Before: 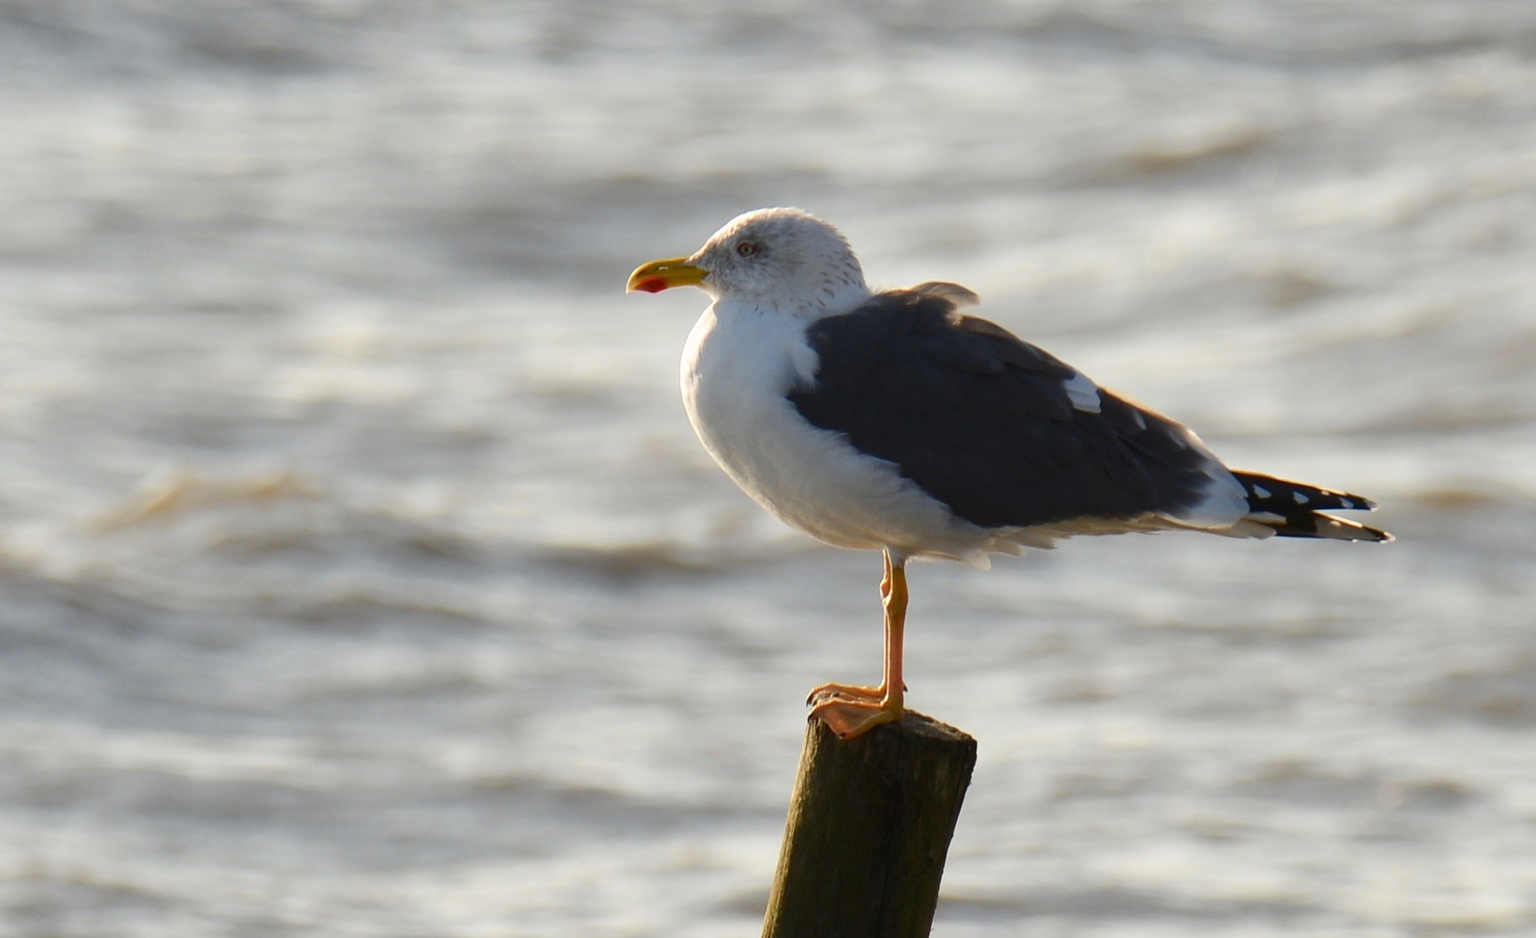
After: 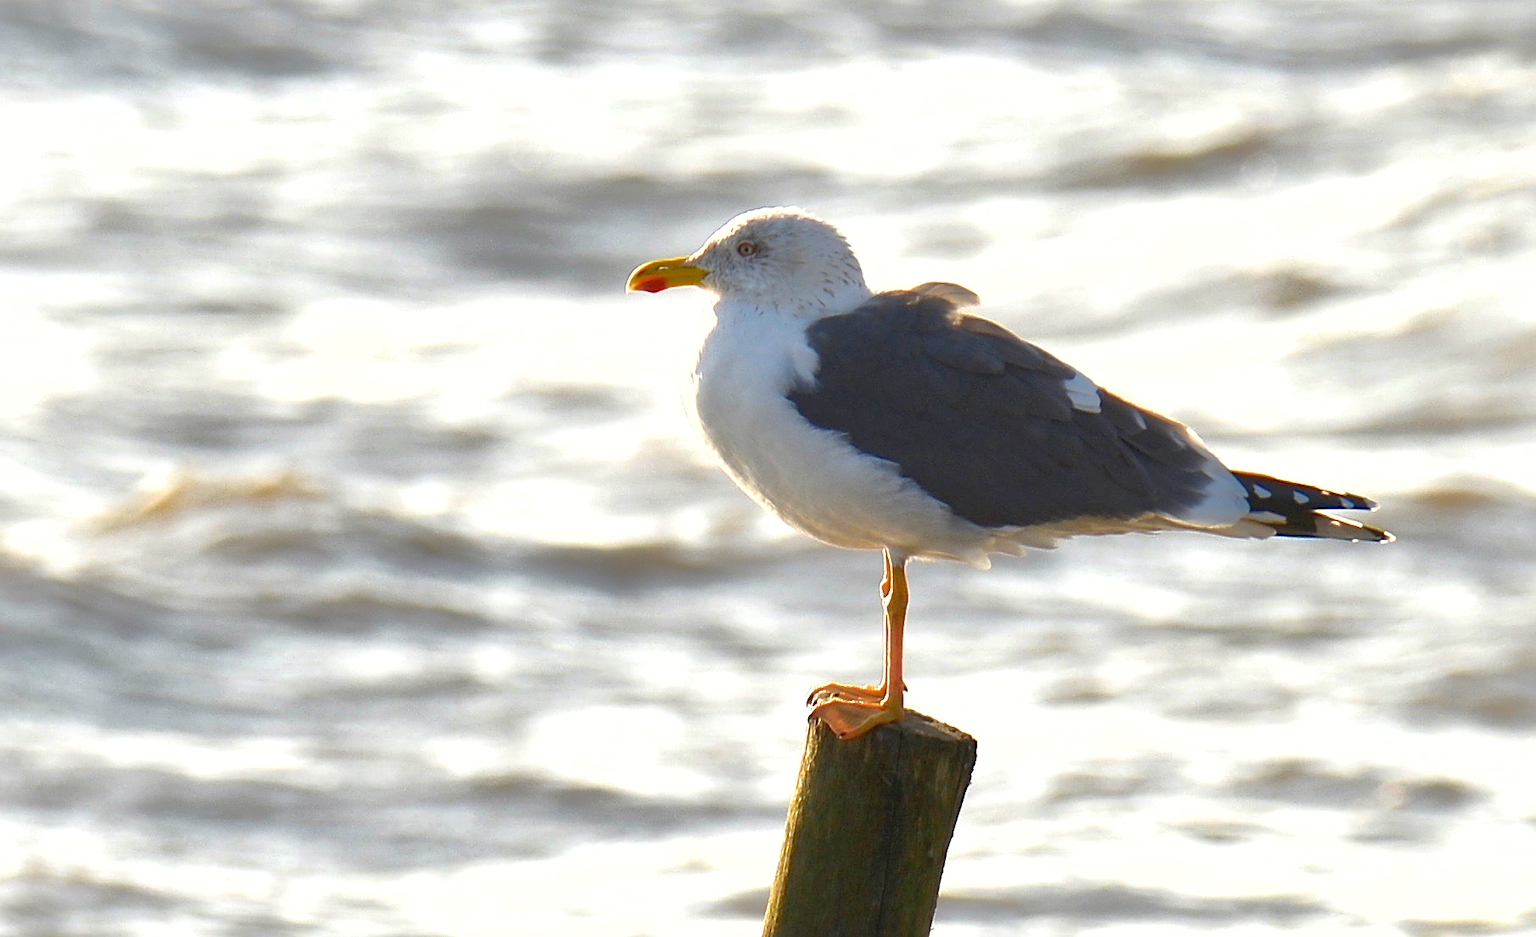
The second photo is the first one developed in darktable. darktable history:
exposure: black level correction 0, exposure 0.896 EV, compensate highlight preservation false
sharpen: amount 0.492
shadows and highlights: on, module defaults
